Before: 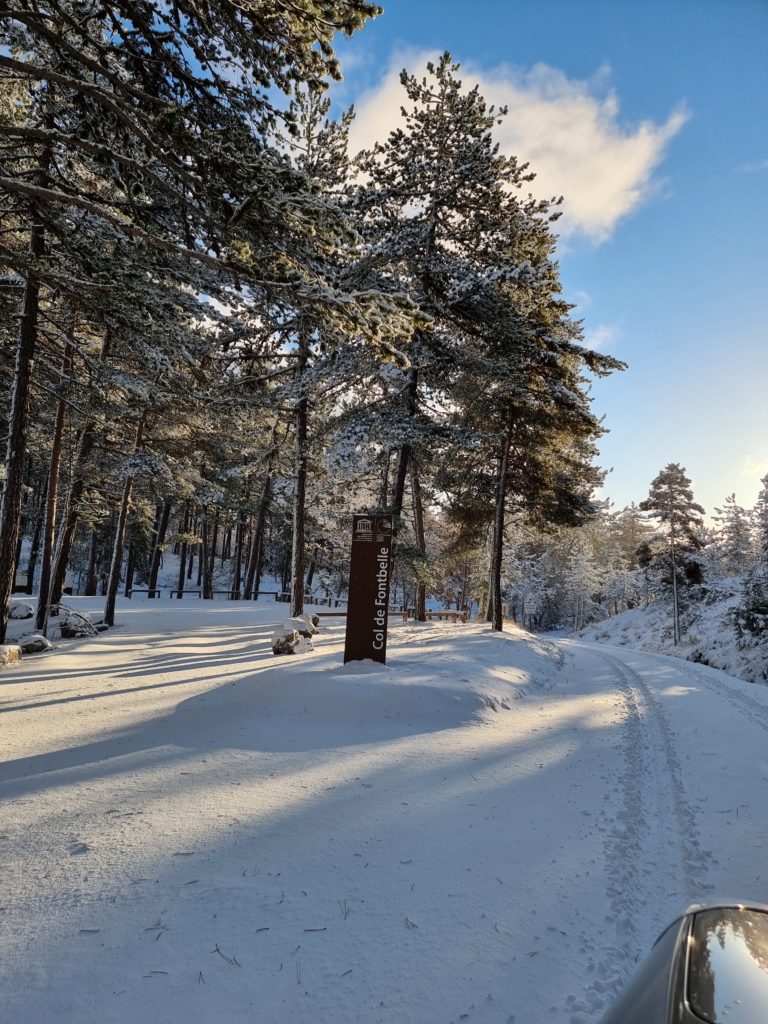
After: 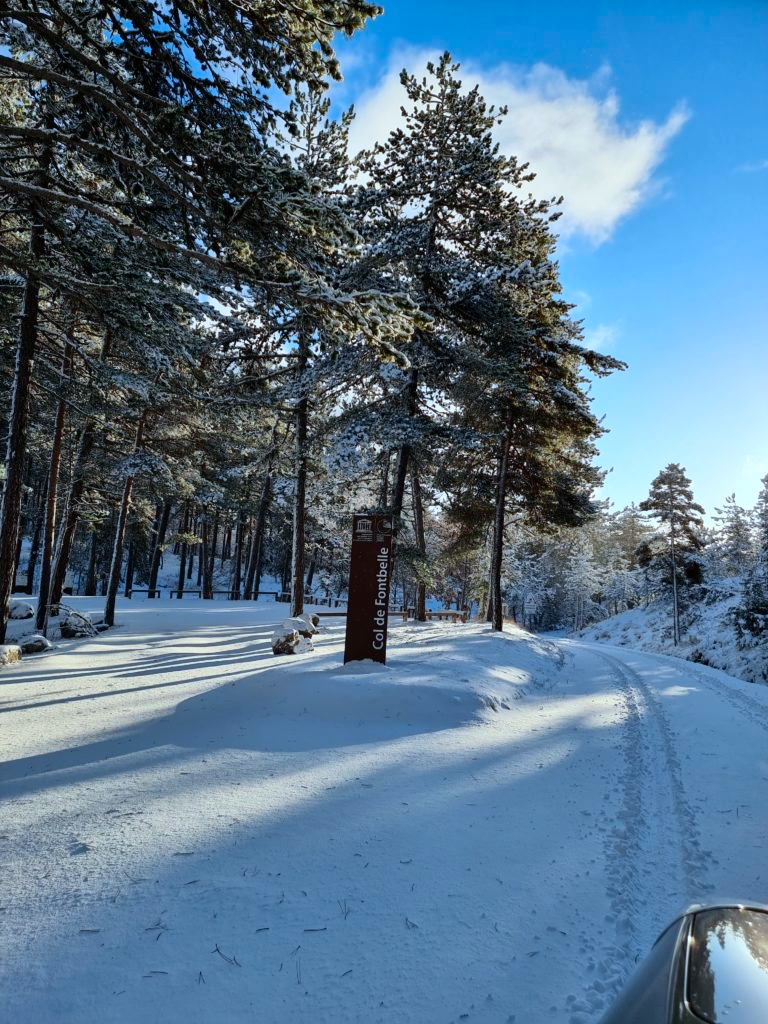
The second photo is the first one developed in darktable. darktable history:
tone equalizer: on, module defaults
contrast brightness saturation: contrast 0.15, brightness -0.01, saturation 0.1
color calibration: illuminant Planckian (black body), x 0.378, y 0.375, temperature 4065 K
